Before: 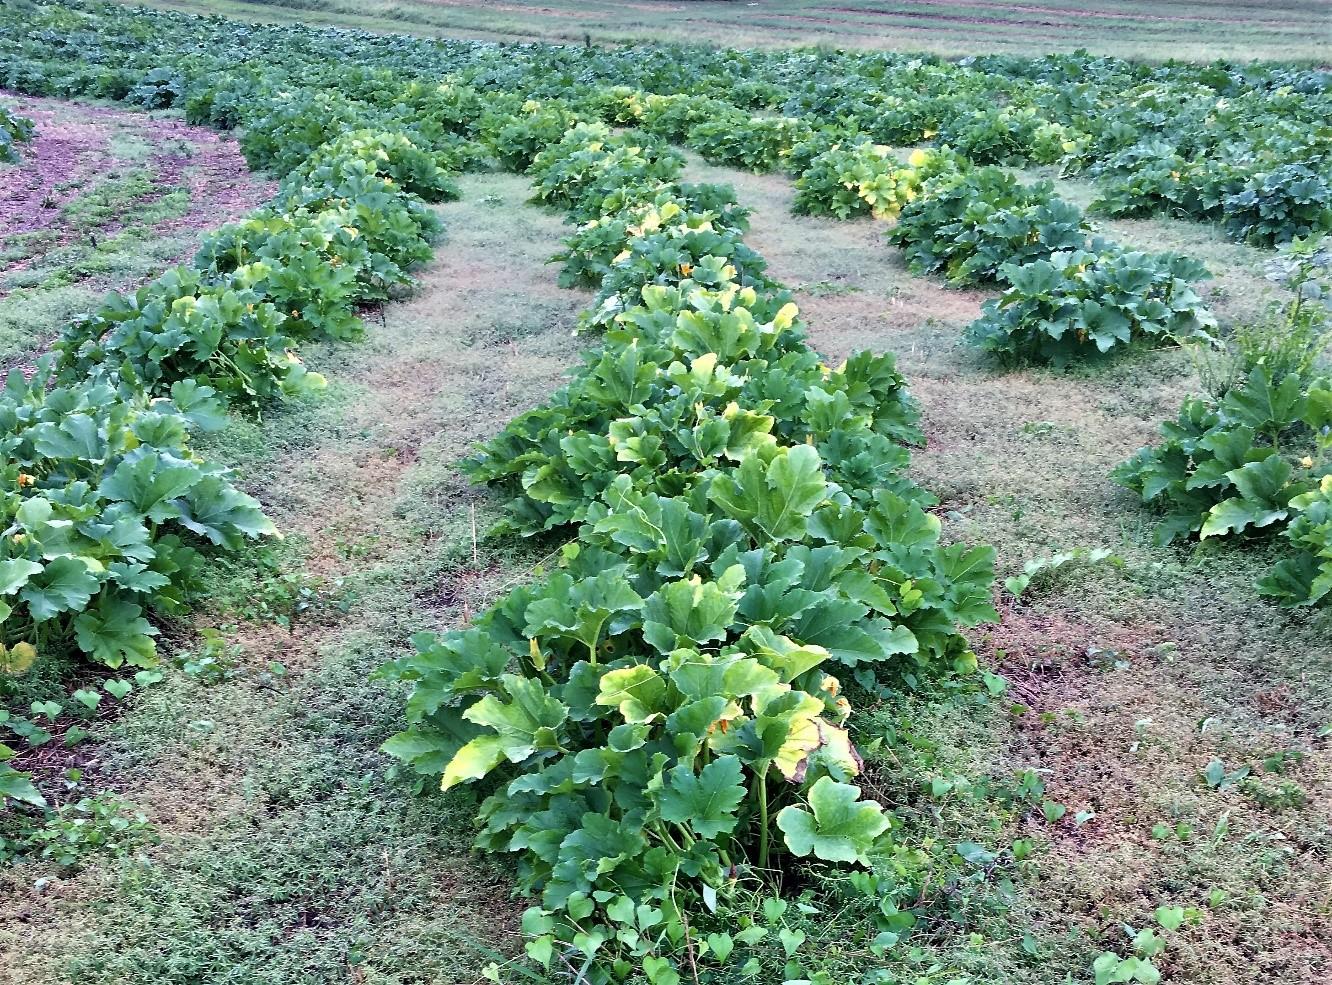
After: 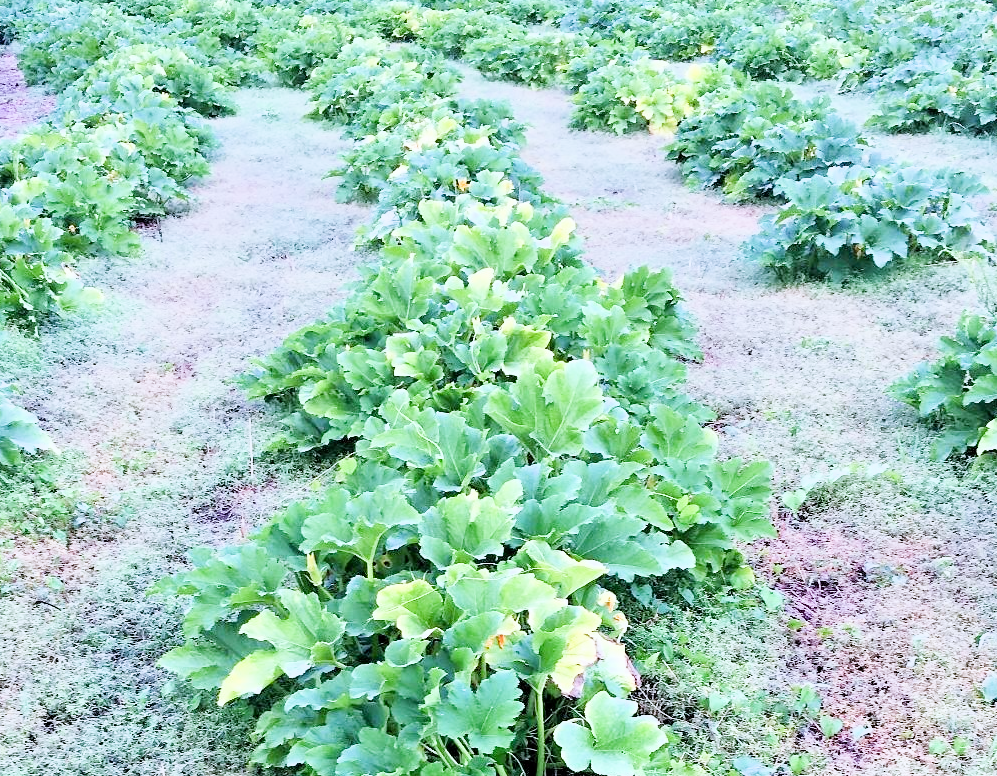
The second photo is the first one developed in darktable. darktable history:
crop: left 16.768%, top 8.653%, right 8.362%, bottom 12.485%
filmic rgb: black relative exposure -7.65 EV, white relative exposure 4.56 EV, hardness 3.61, contrast 1.05
white balance: red 0.967, blue 1.119, emerald 0.756
exposure: black level correction 0.001, exposure 1.822 EV, compensate exposure bias true, compensate highlight preservation false
